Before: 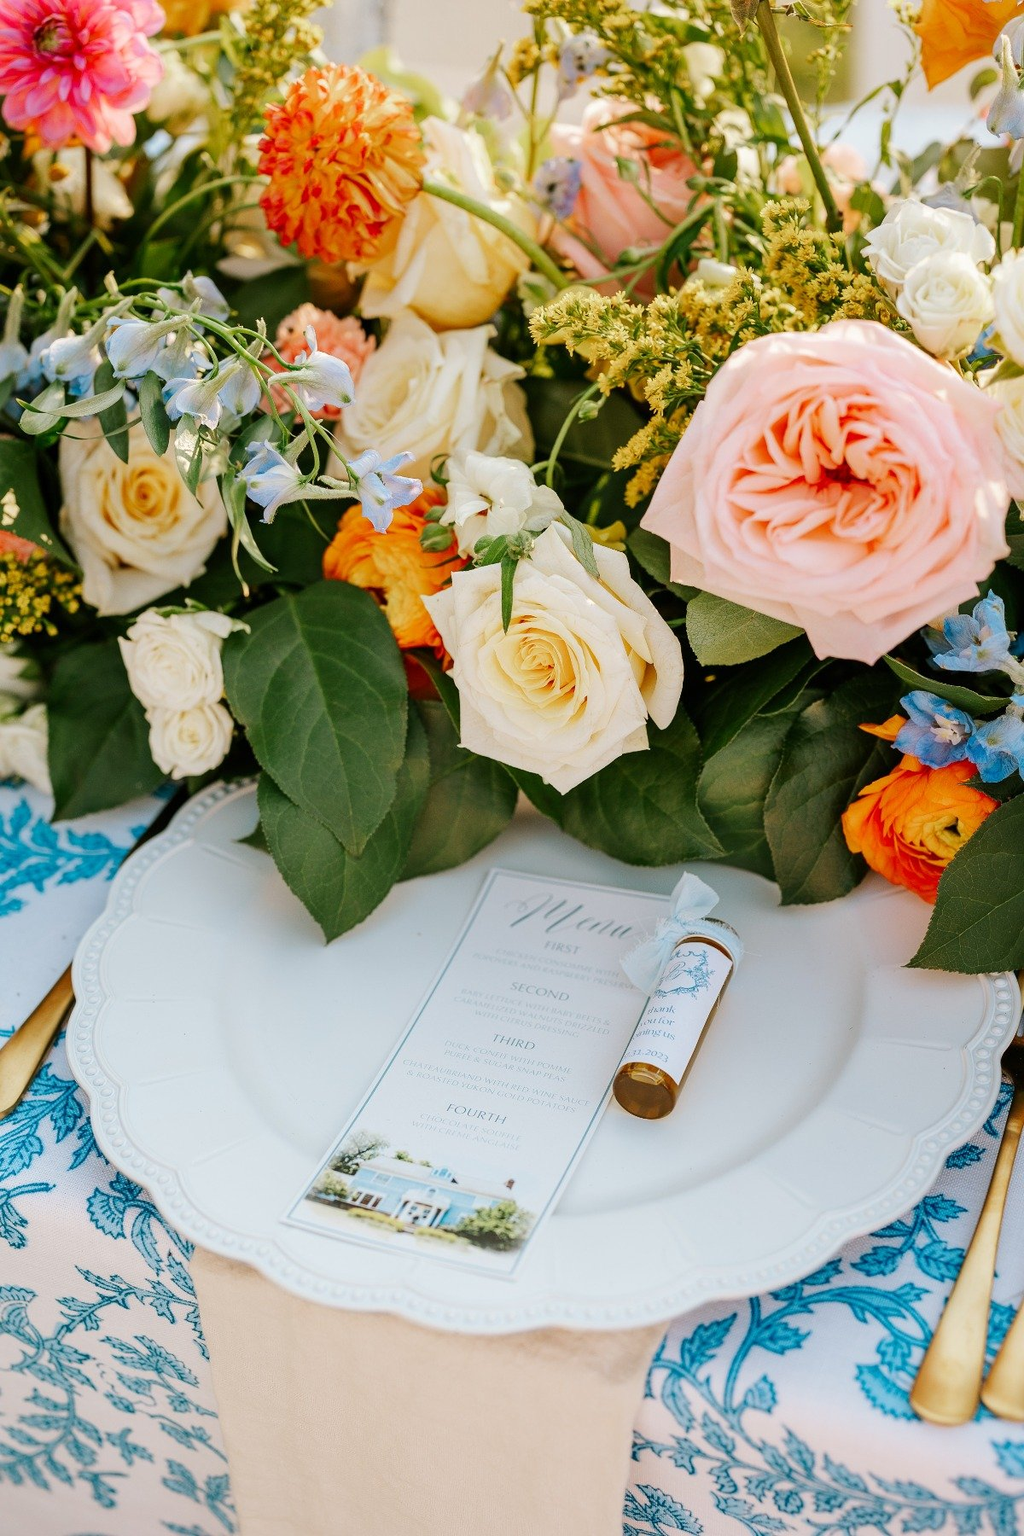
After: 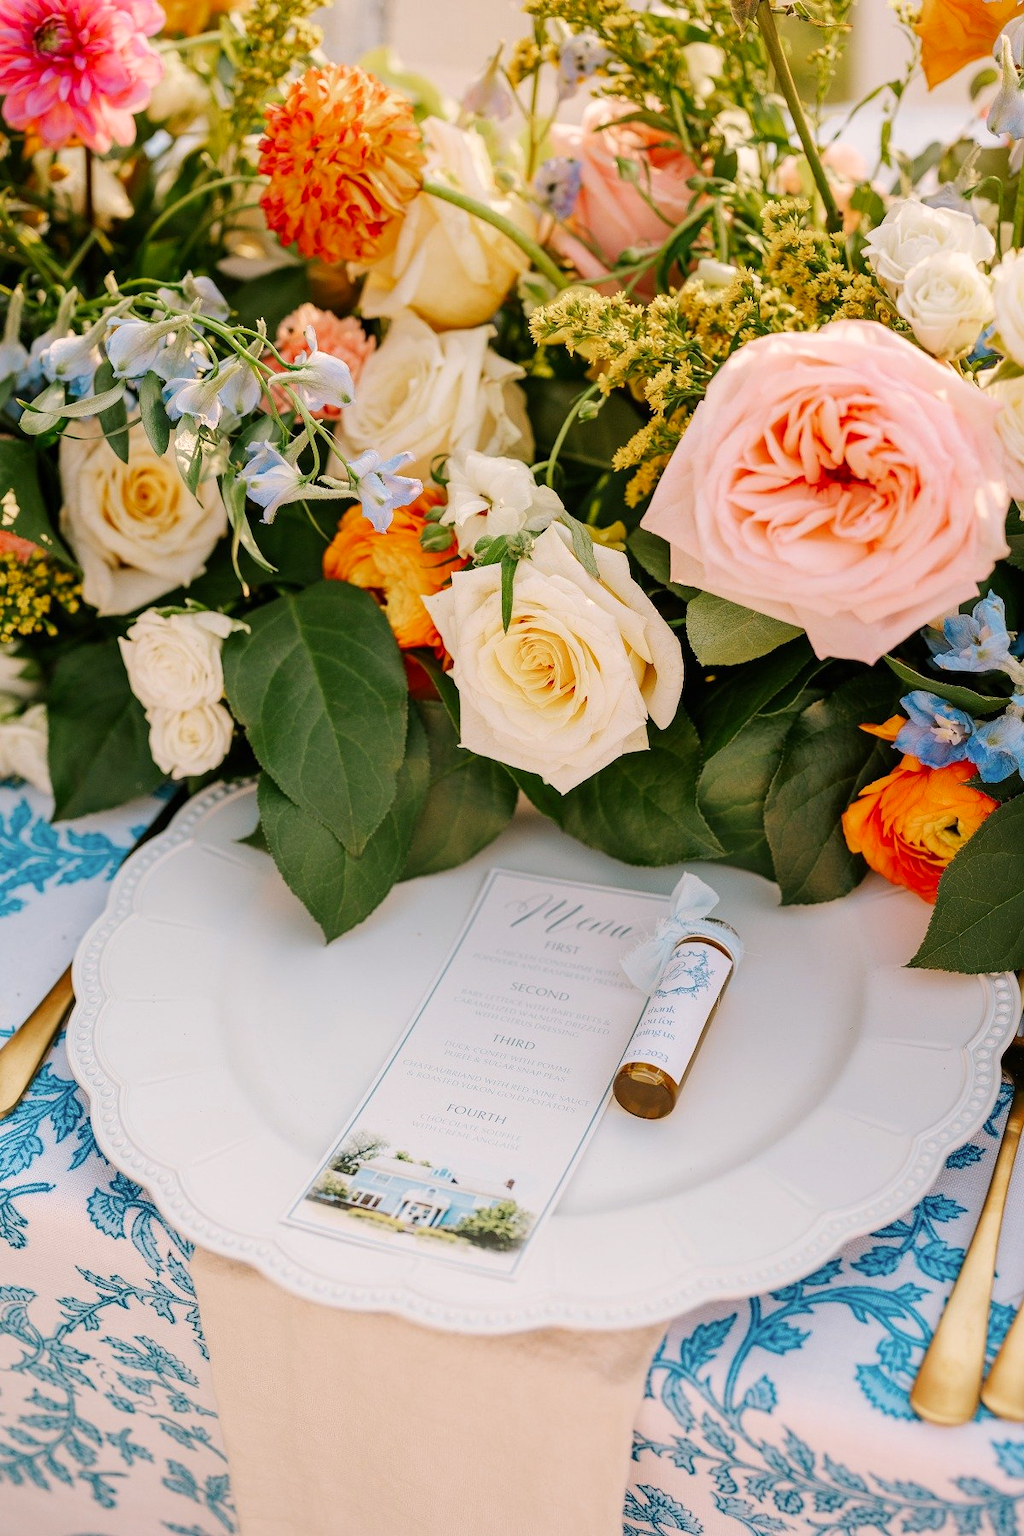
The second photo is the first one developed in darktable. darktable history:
color correction: highlights a* 5.89, highlights b* 4.69
